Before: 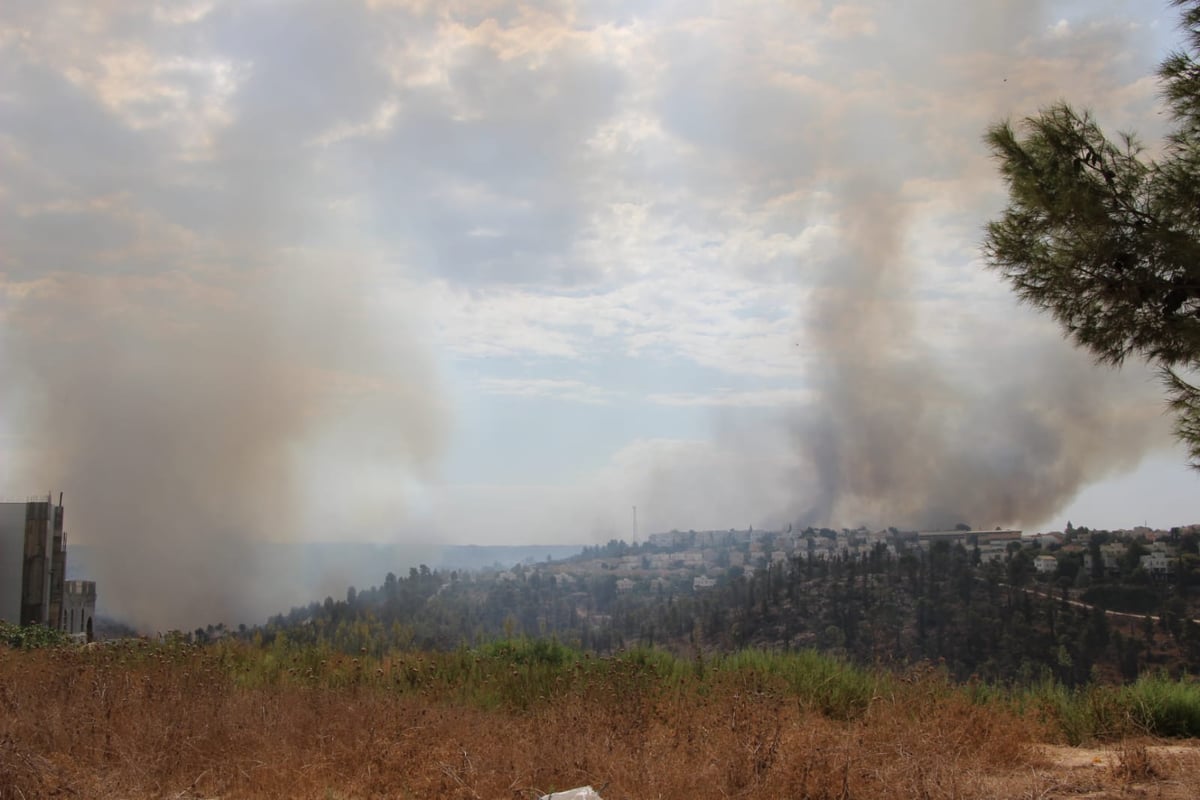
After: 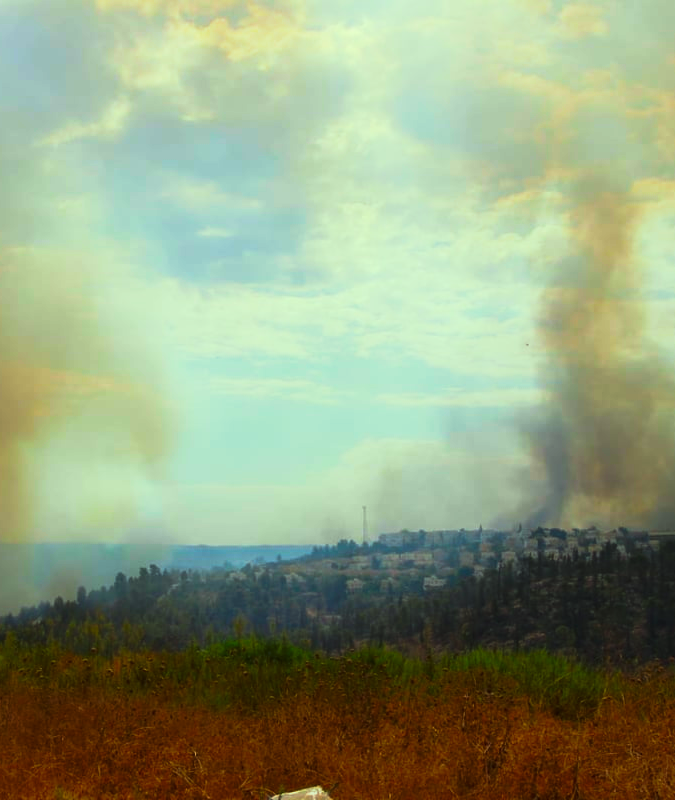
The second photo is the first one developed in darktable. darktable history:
crop and rotate: left 22.516%, right 21.234%
tone curve: curves: ch0 [(0, 0) (0.003, 0.007) (0.011, 0.01) (0.025, 0.016) (0.044, 0.025) (0.069, 0.036) (0.1, 0.052) (0.136, 0.073) (0.177, 0.103) (0.224, 0.135) (0.277, 0.177) (0.335, 0.233) (0.399, 0.303) (0.468, 0.376) (0.543, 0.469) (0.623, 0.581) (0.709, 0.723) (0.801, 0.863) (0.898, 0.938) (1, 1)], preserve colors none
color correction: highlights a* -10.77, highlights b* 9.8, saturation 1.72
